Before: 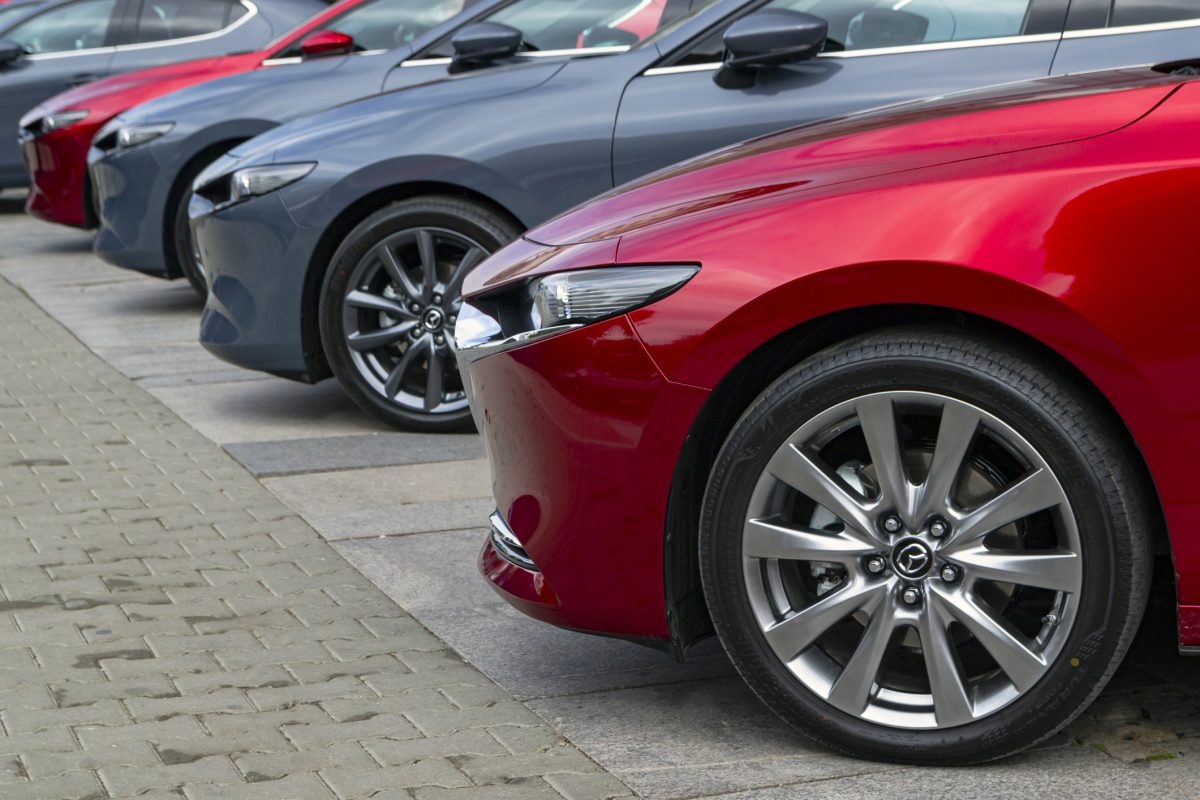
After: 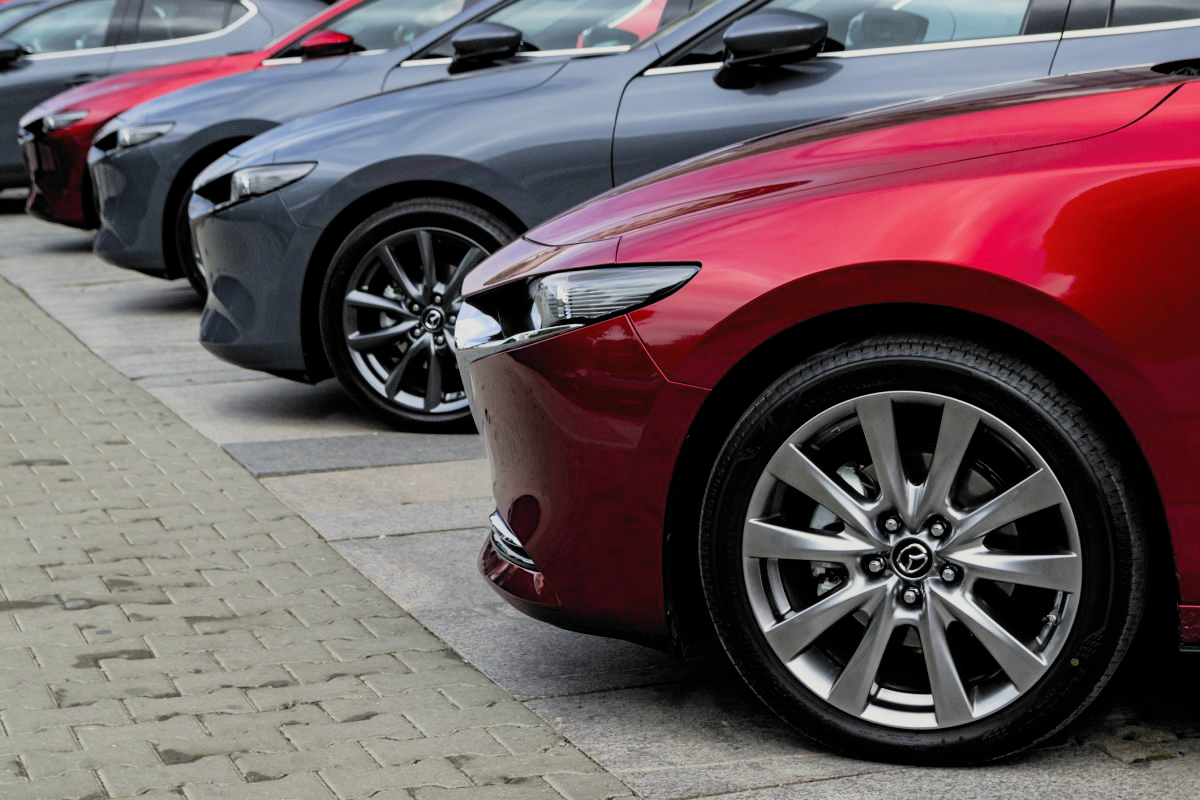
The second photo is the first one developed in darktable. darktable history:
filmic rgb: black relative exposure -5.02 EV, white relative exposure 3.99 EV, hardness 2.89, contrast 1.297, highlights saturation mix -29.06%, color science v6 (2022)
